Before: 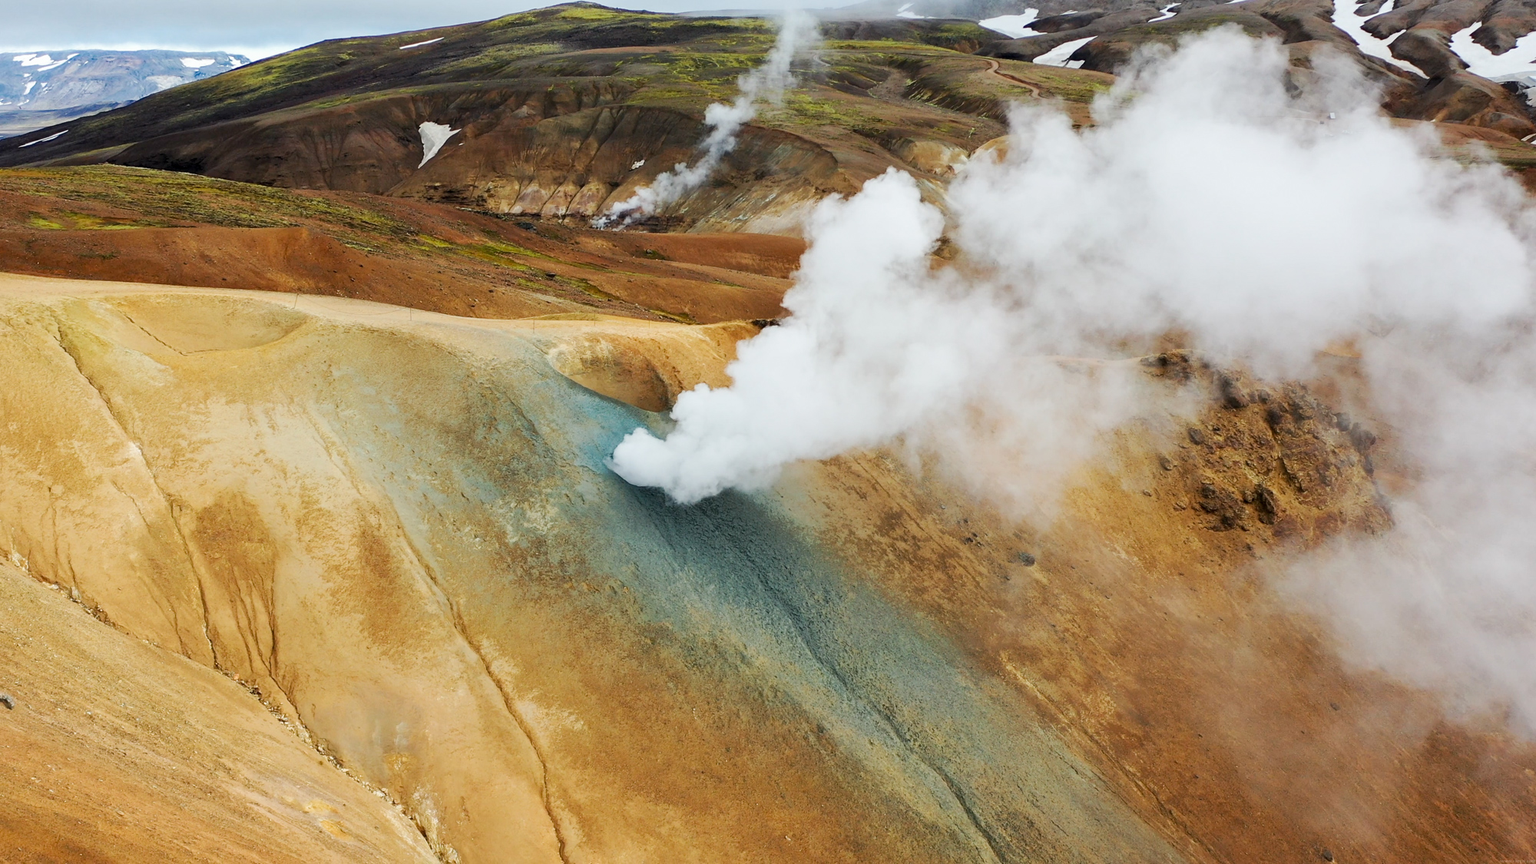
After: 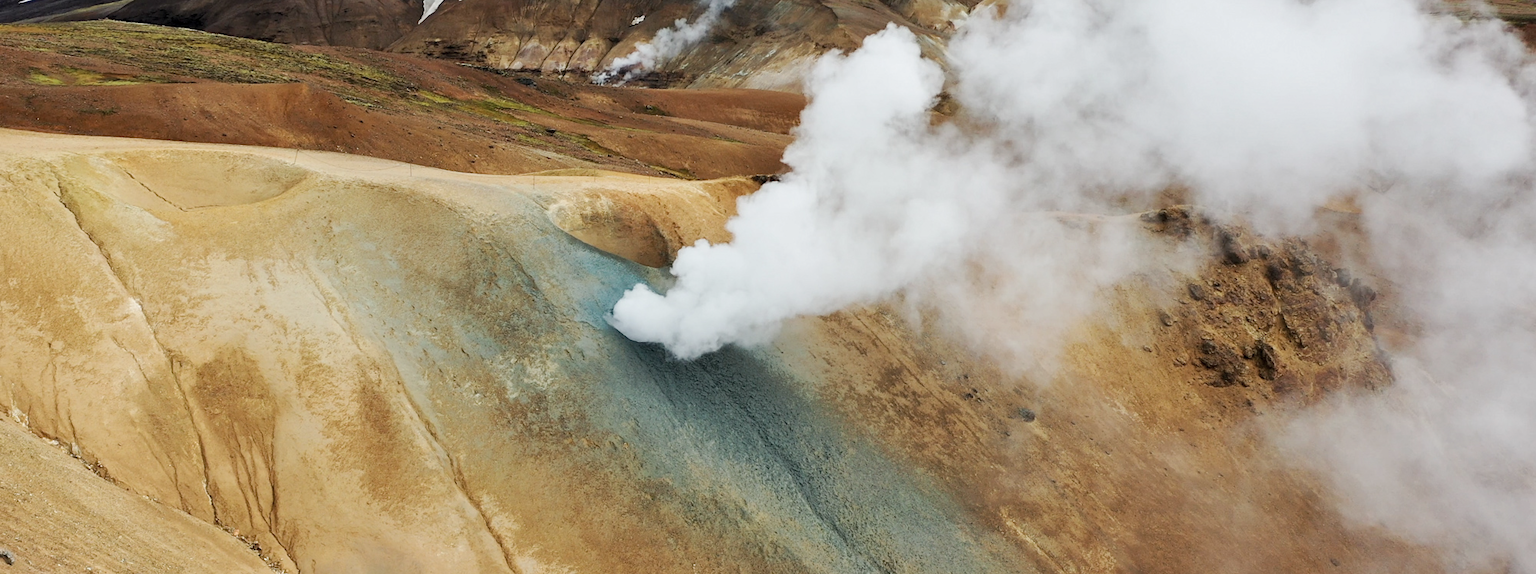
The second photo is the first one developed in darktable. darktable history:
color correction: saturation 0.8
crop: top 16.727%, bottom 16.727%
shadows and highlights: shadows 32, highlights -32, soften with gaussian
